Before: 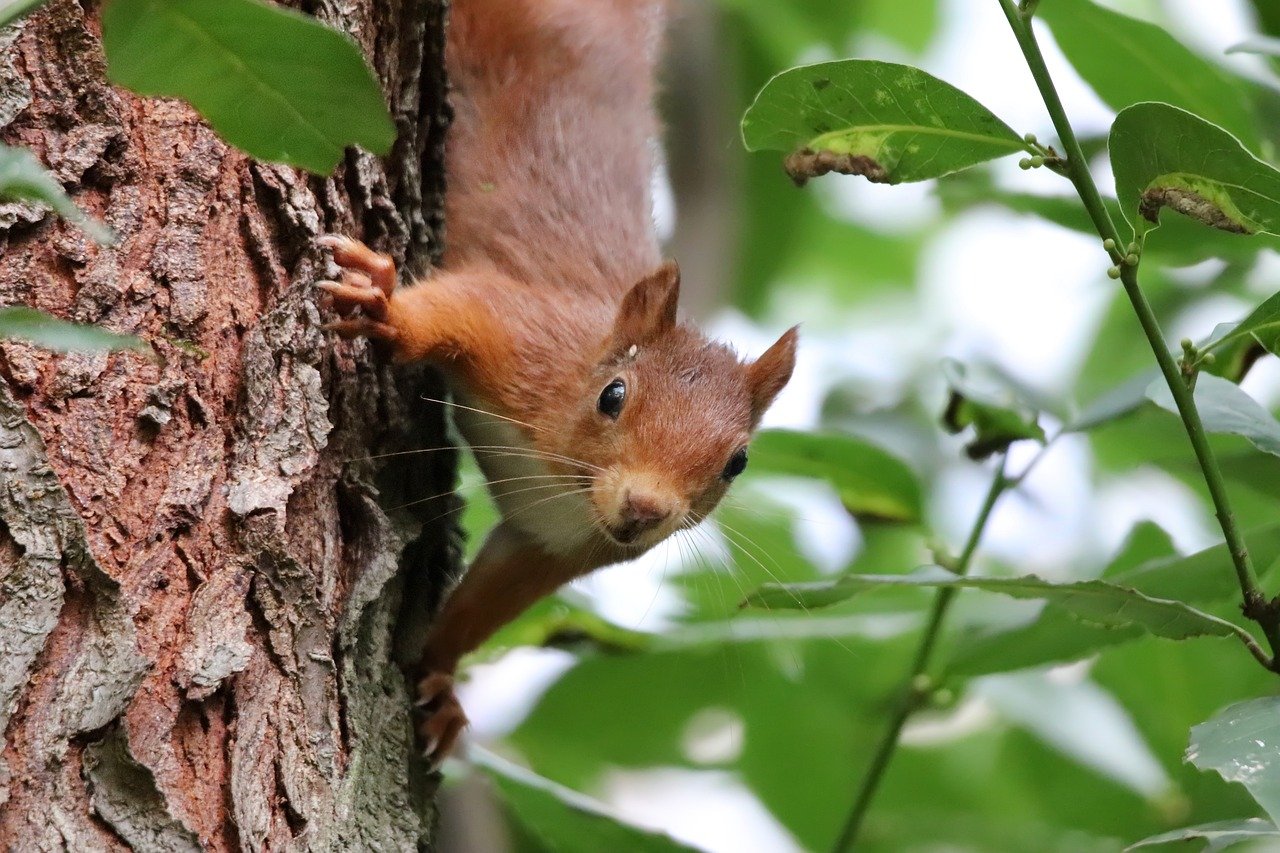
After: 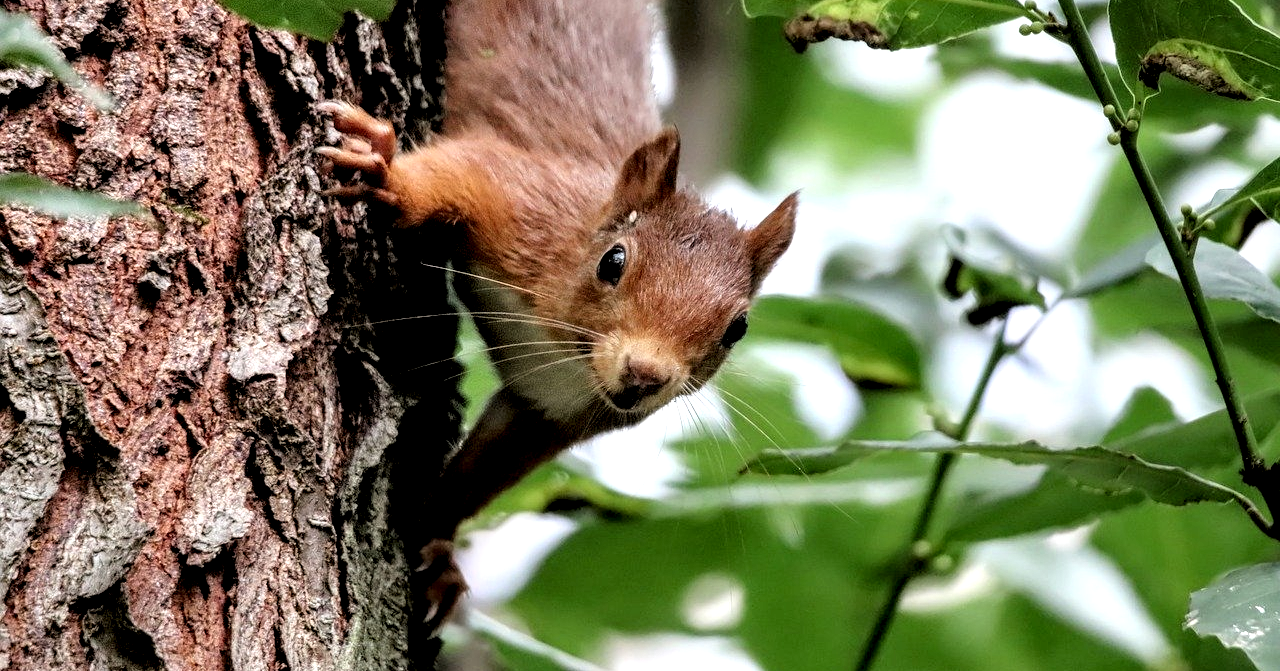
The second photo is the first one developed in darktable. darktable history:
filmic rgb: black relative exposure -4.94 EV, white relative exposure 2.84 EV, hardness 3.72, color science v6 (2022)
local contrast: highlights 64%, shadows 54%, detail 169%, midtone range 0.52
crop and rotate: top 15.801%, bottom 5.44%
